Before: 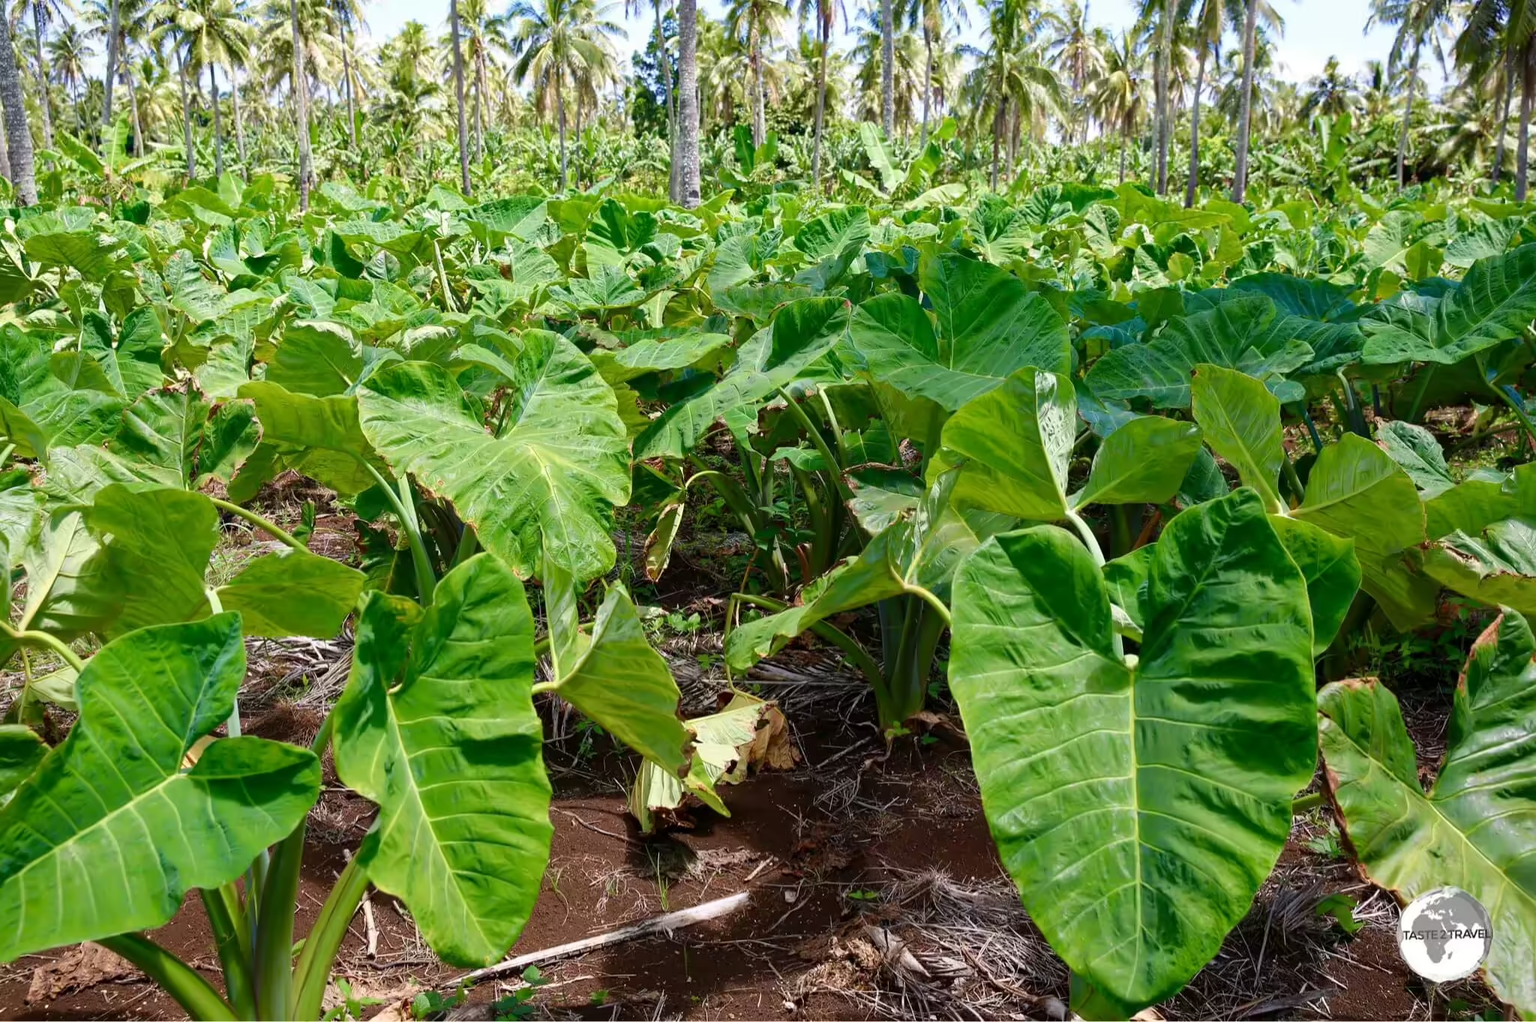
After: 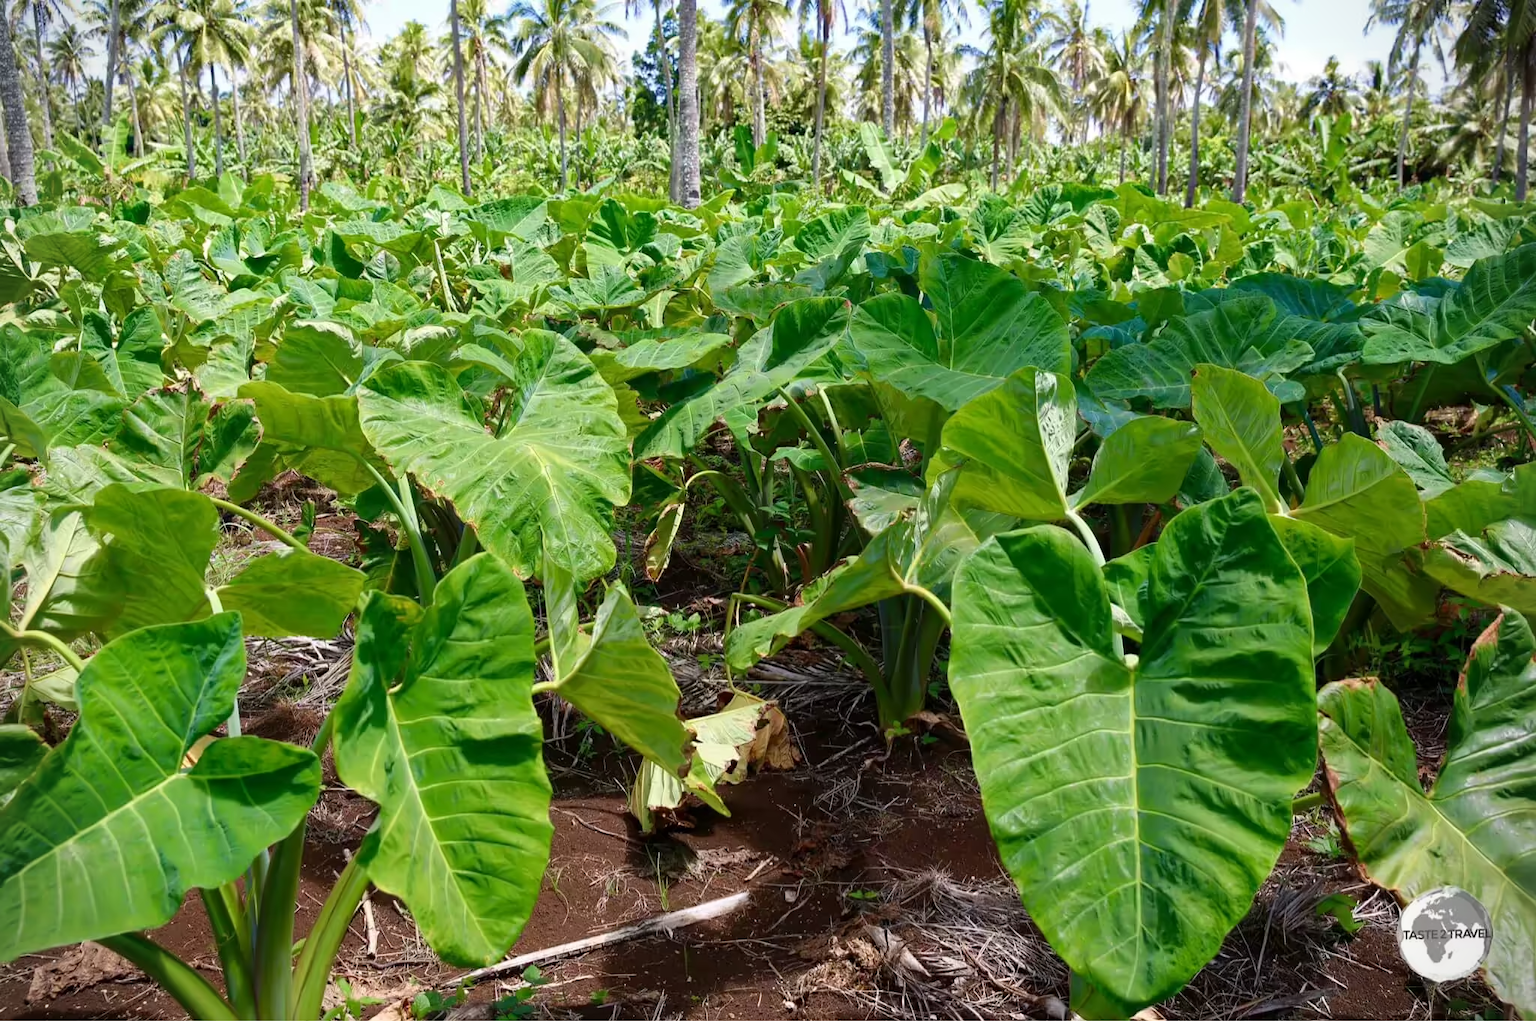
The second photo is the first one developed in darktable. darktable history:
vignetting: fall-off start 91.99%
